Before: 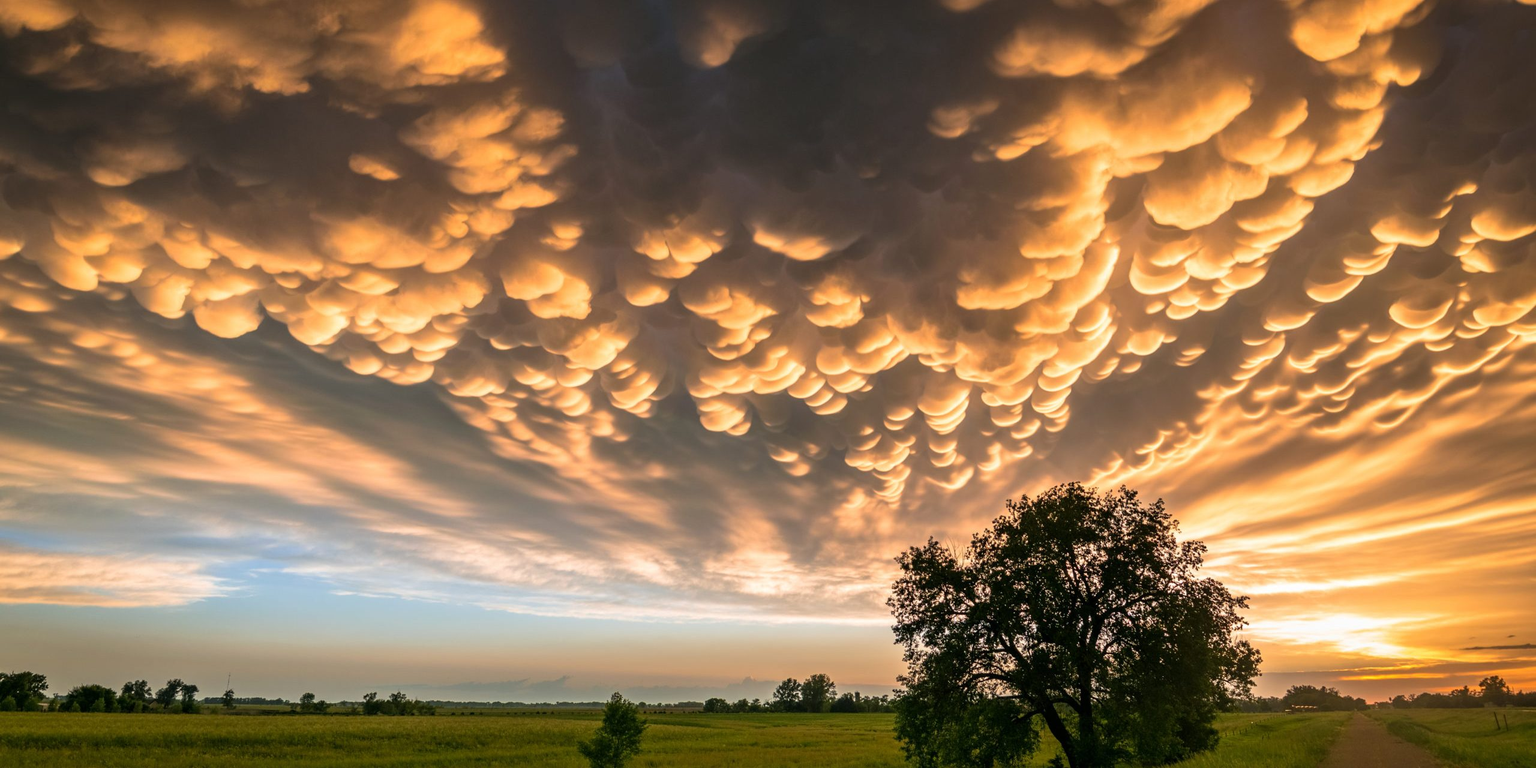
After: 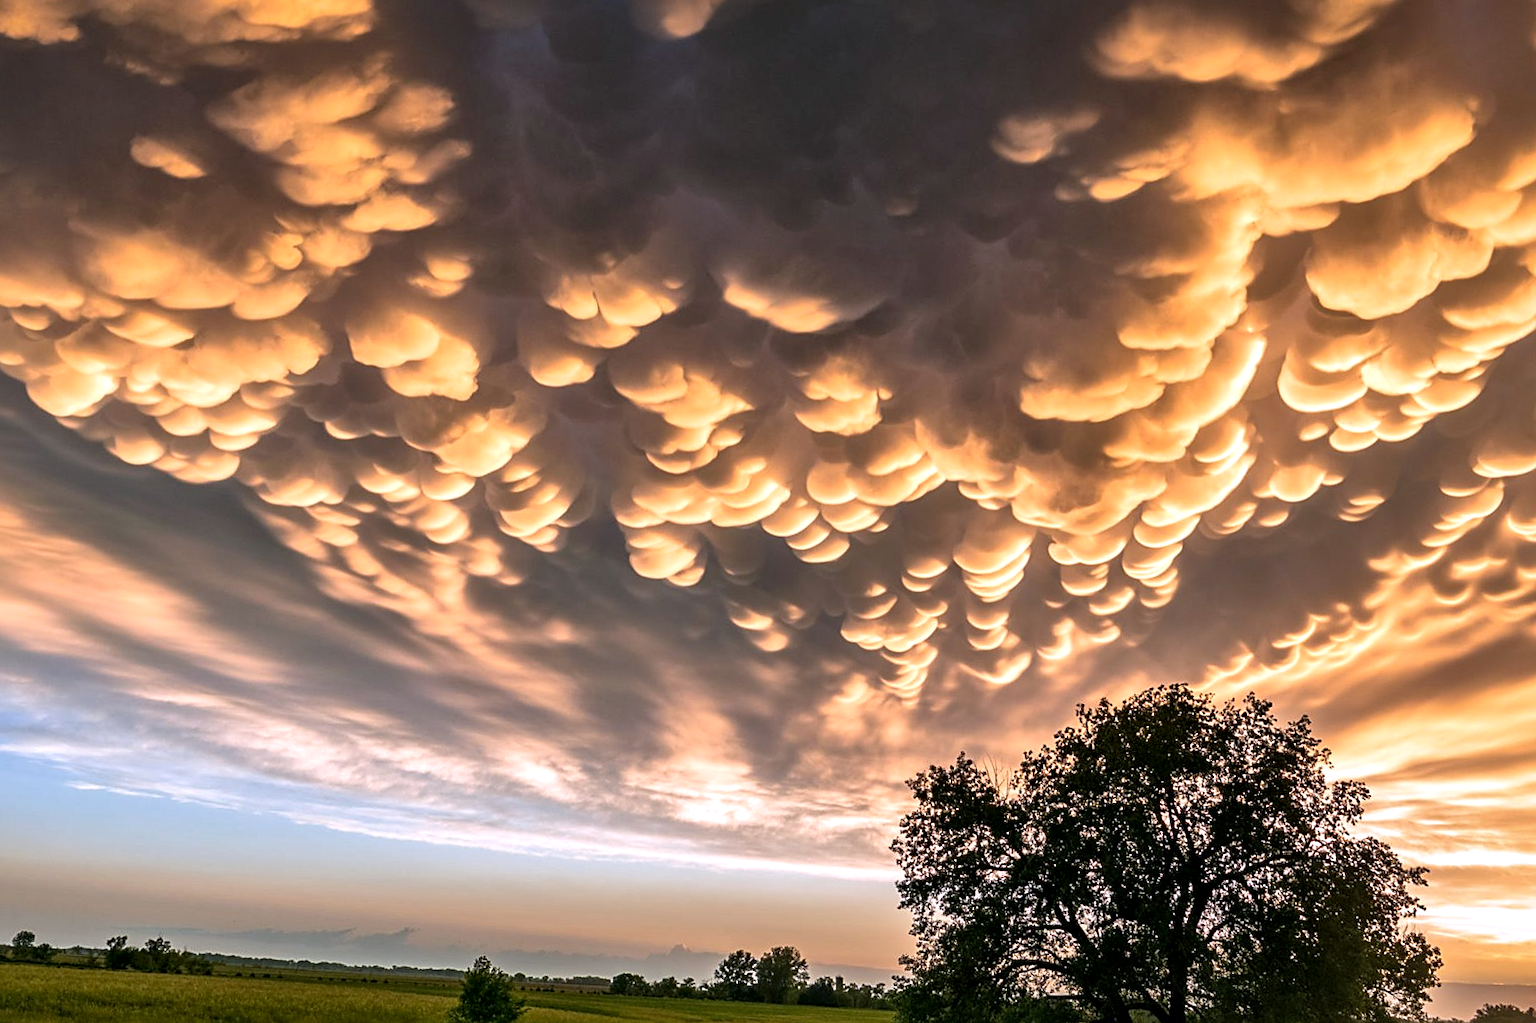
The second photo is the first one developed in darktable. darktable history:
sharpen: on, module defaults
crop and rotate: angle -3.27°, left 14.277%, top 0.028%, right 10.766%, bottom 0.028%
white balance: red 1.004, blue 1.096
local contrast: mode bilateral grid, contrast 25, coarseness 60, detail 151%, midtone range 0.2
